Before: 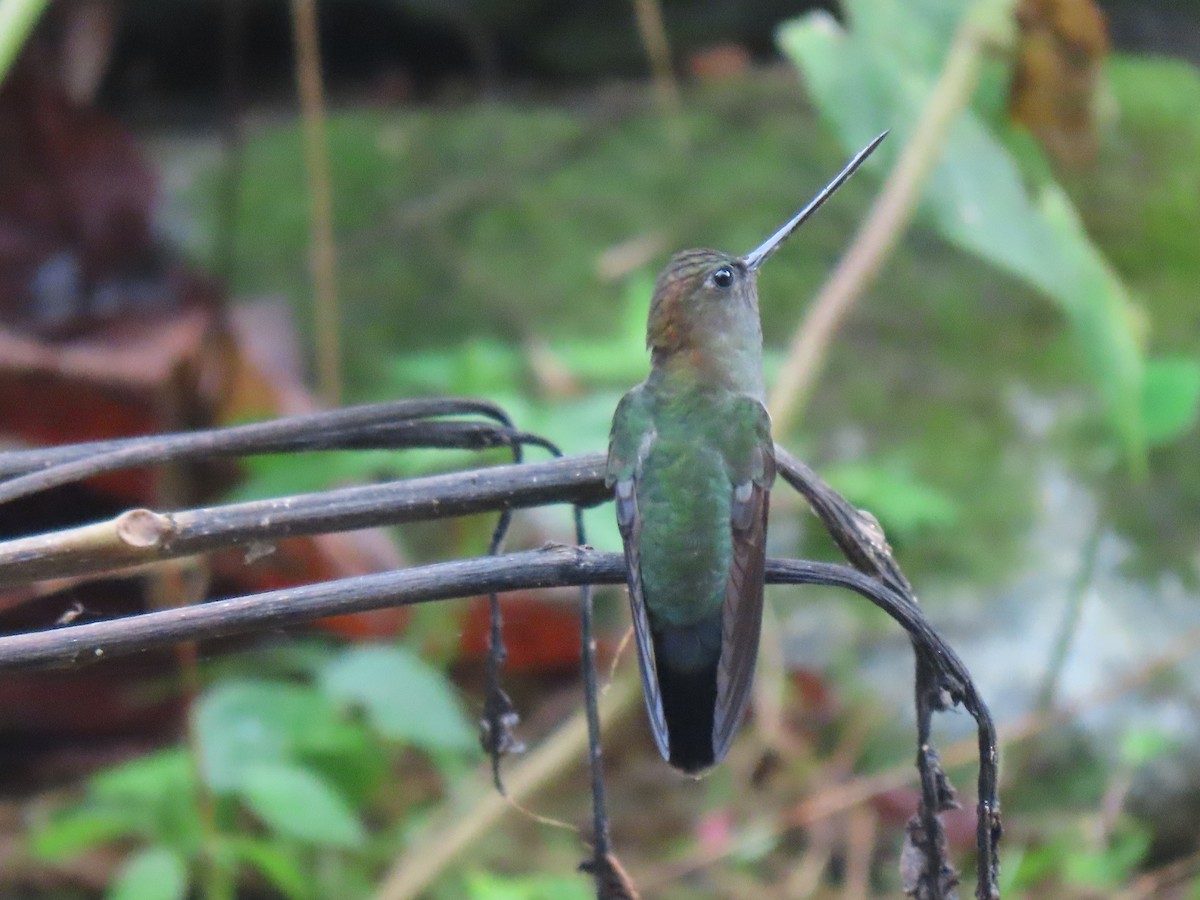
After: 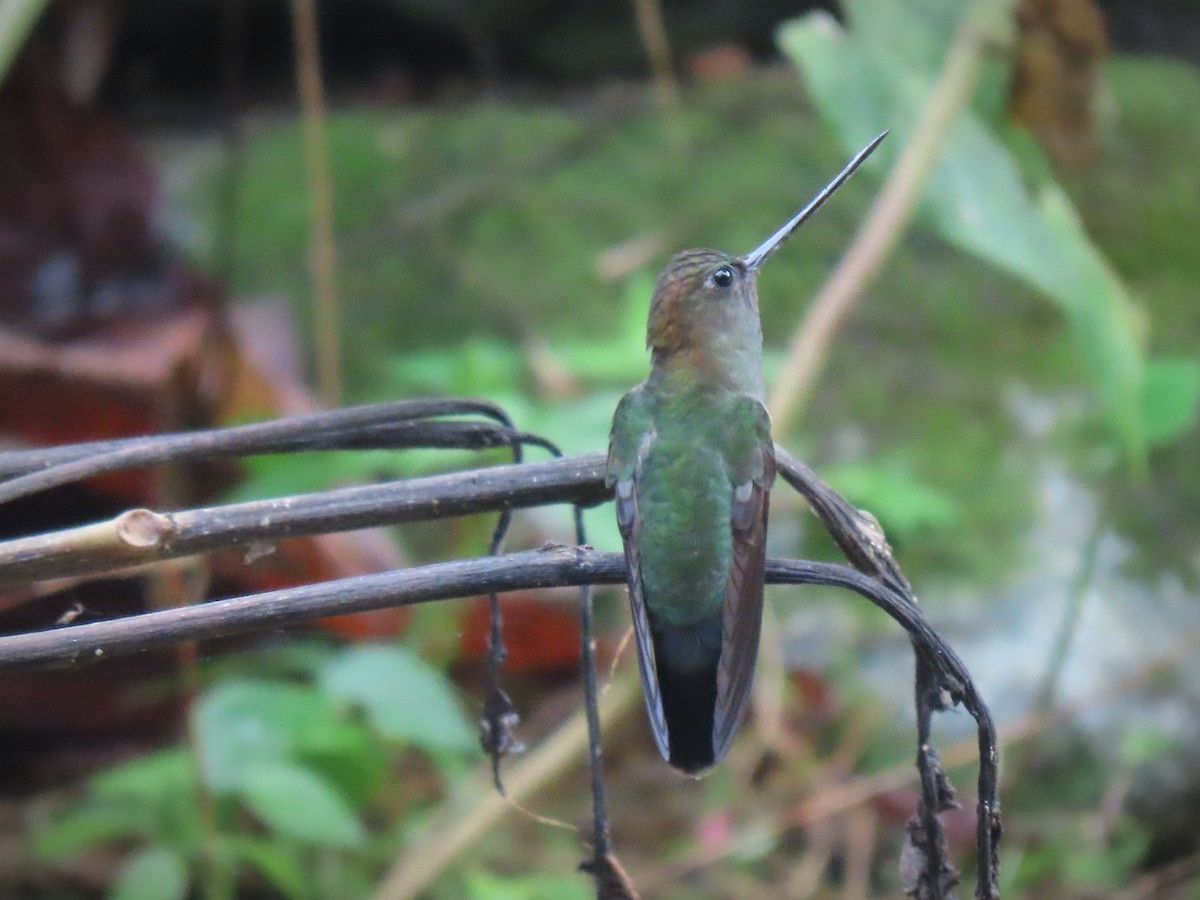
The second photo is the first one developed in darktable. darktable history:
vignetting: brightness -0.463, saturation -0.298, automatic ratio true
